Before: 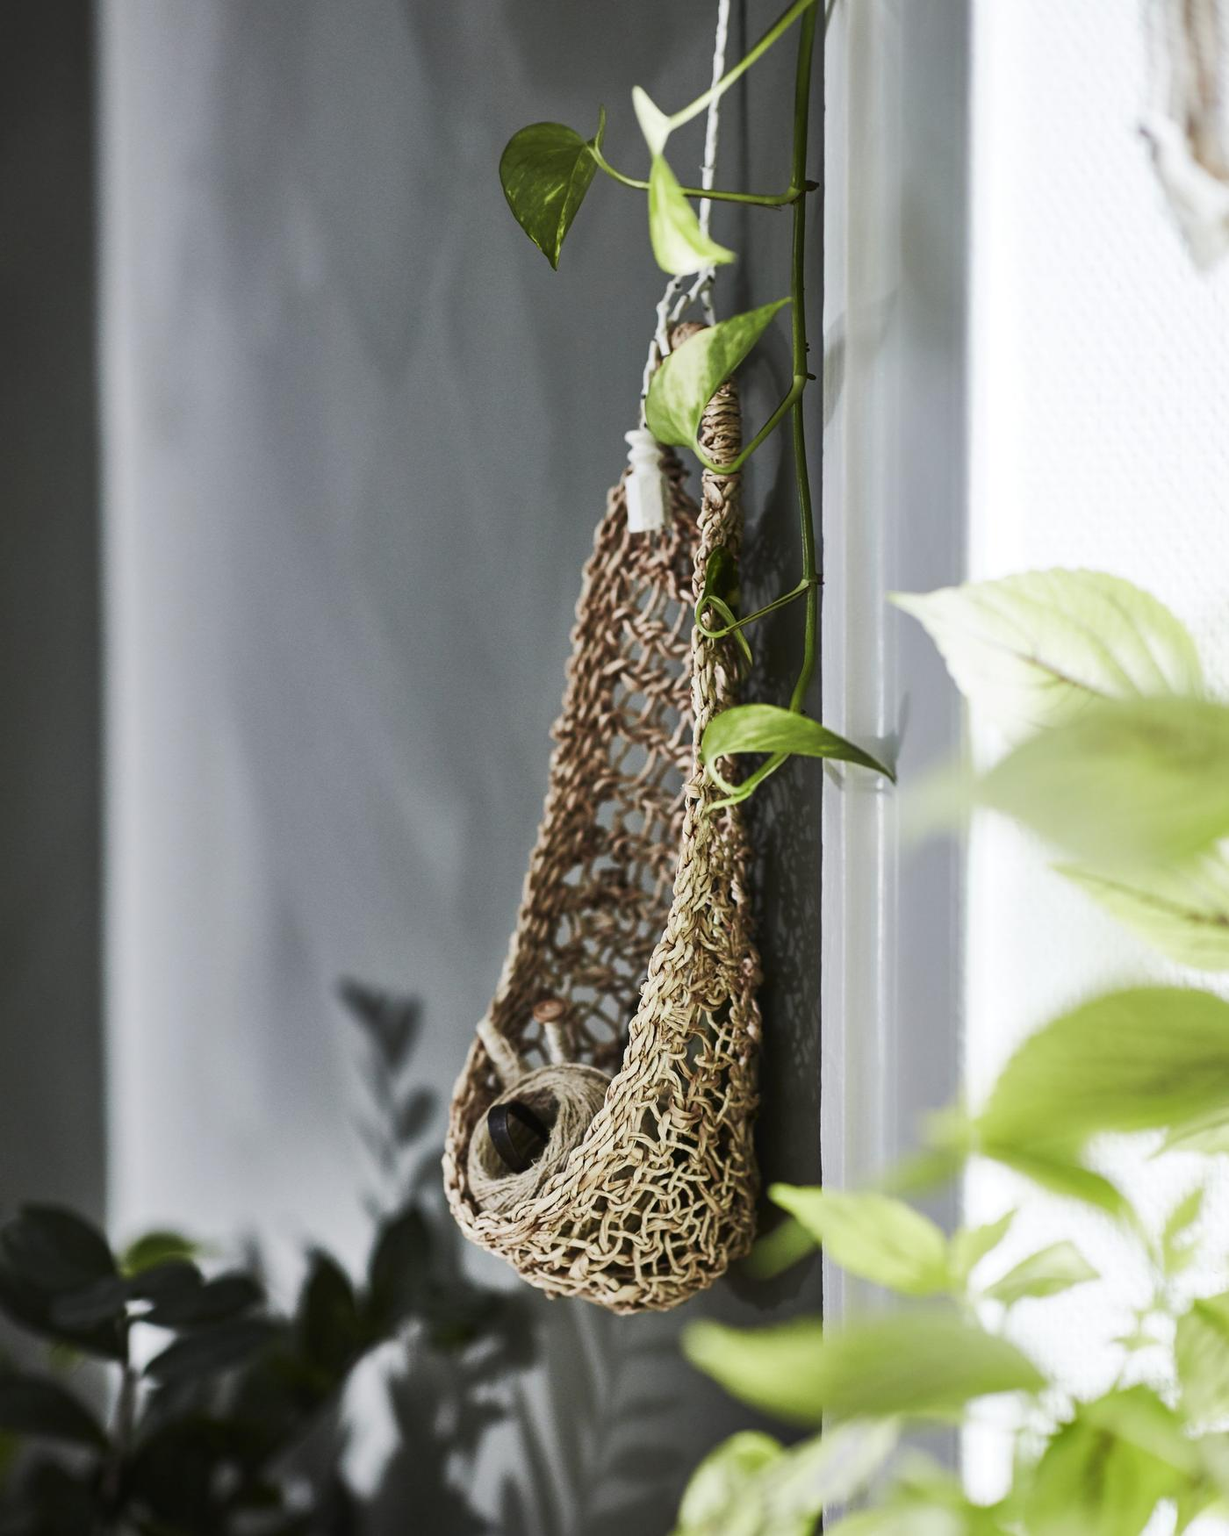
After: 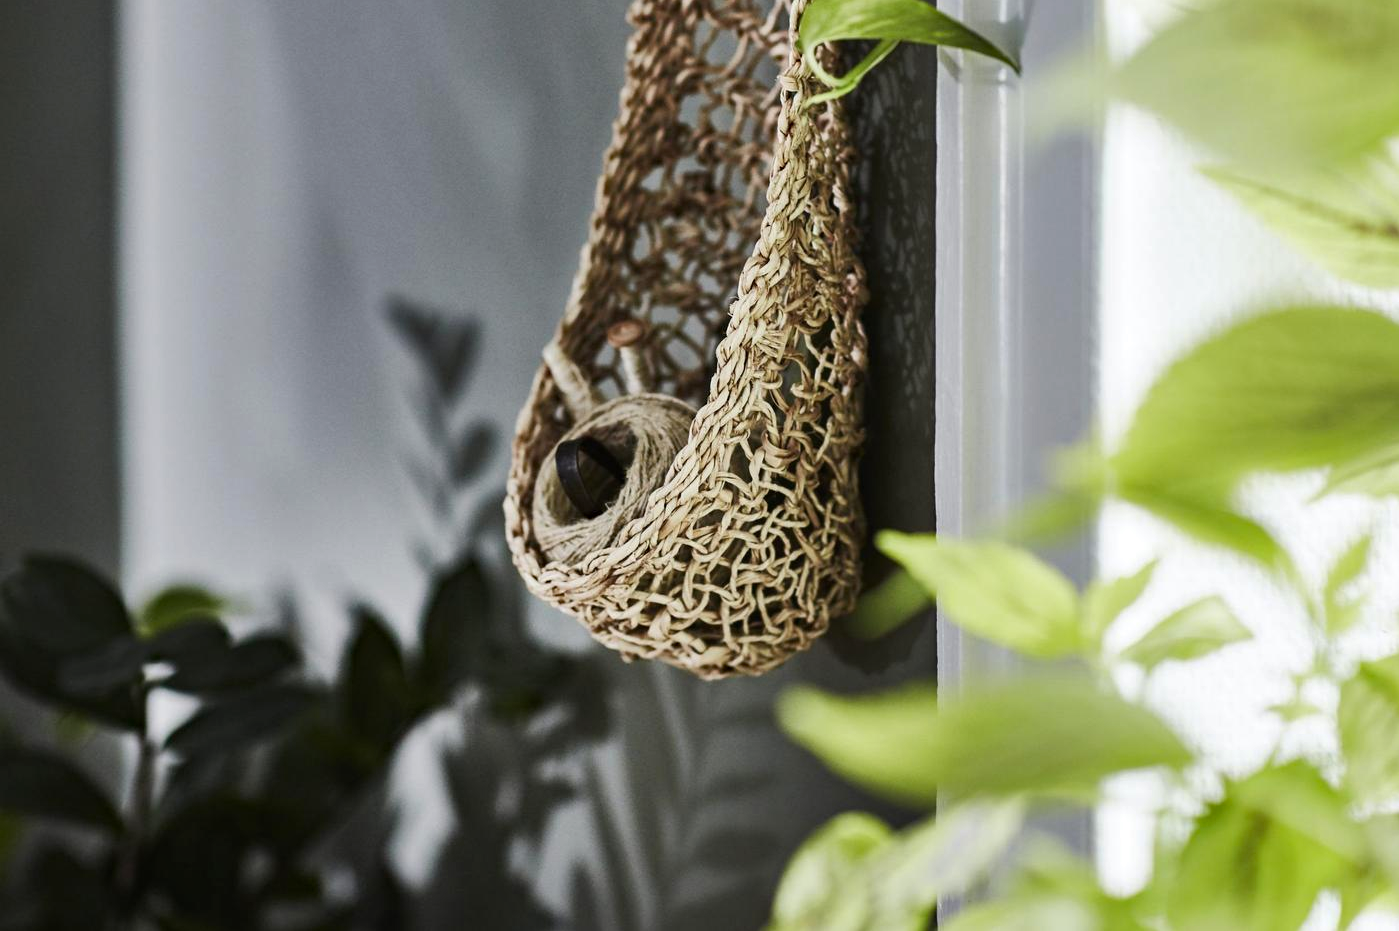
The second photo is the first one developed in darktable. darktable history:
crop and rotate: top 46.793%, right 0.01%
haze removal: compatibility mode true, adaptive false
